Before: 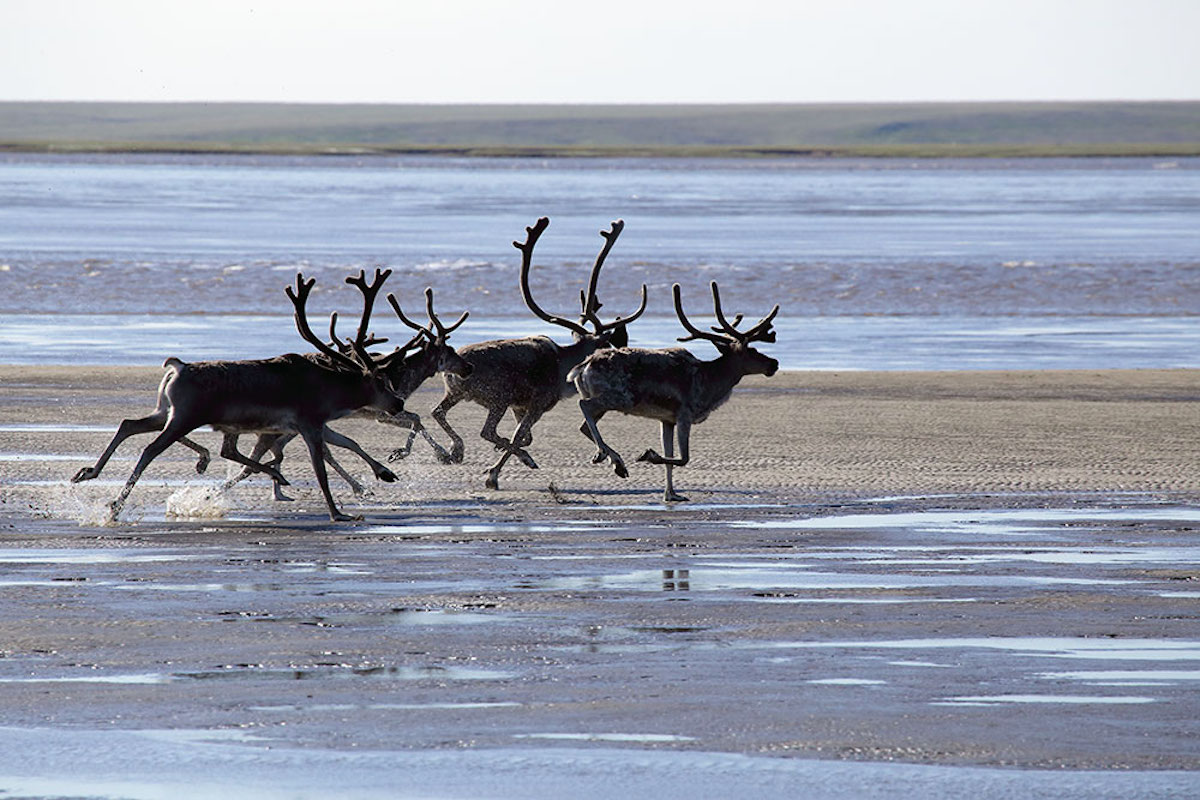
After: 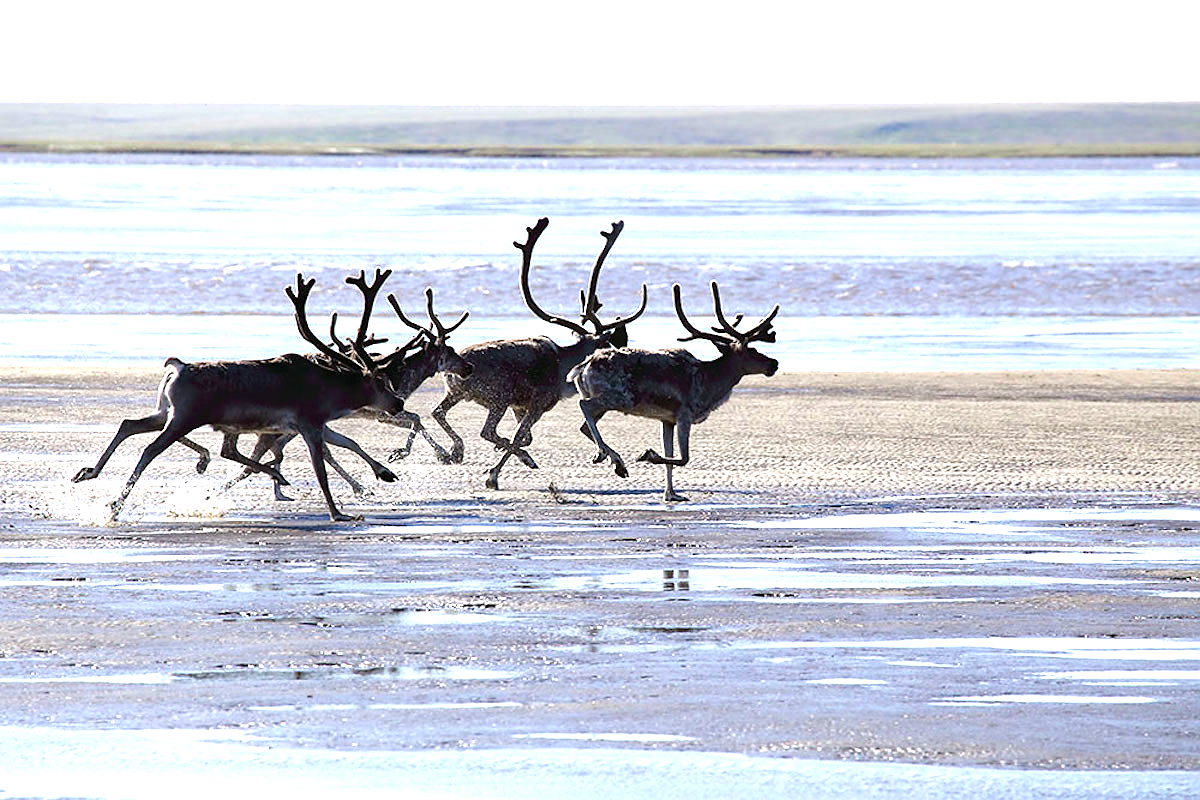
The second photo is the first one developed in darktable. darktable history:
color balance rgb: perceptual saturation grading › global saturation 15.594%, perceptual saturation grading › highlights -19.331%, perceptual saturation grading › shadows 19.435%, contrast 5.509%
exposure: black level correction 0, exposure 1.105 EV, compensate highlight preservation false
sharpen: radius 0.992, threshold 0.903
